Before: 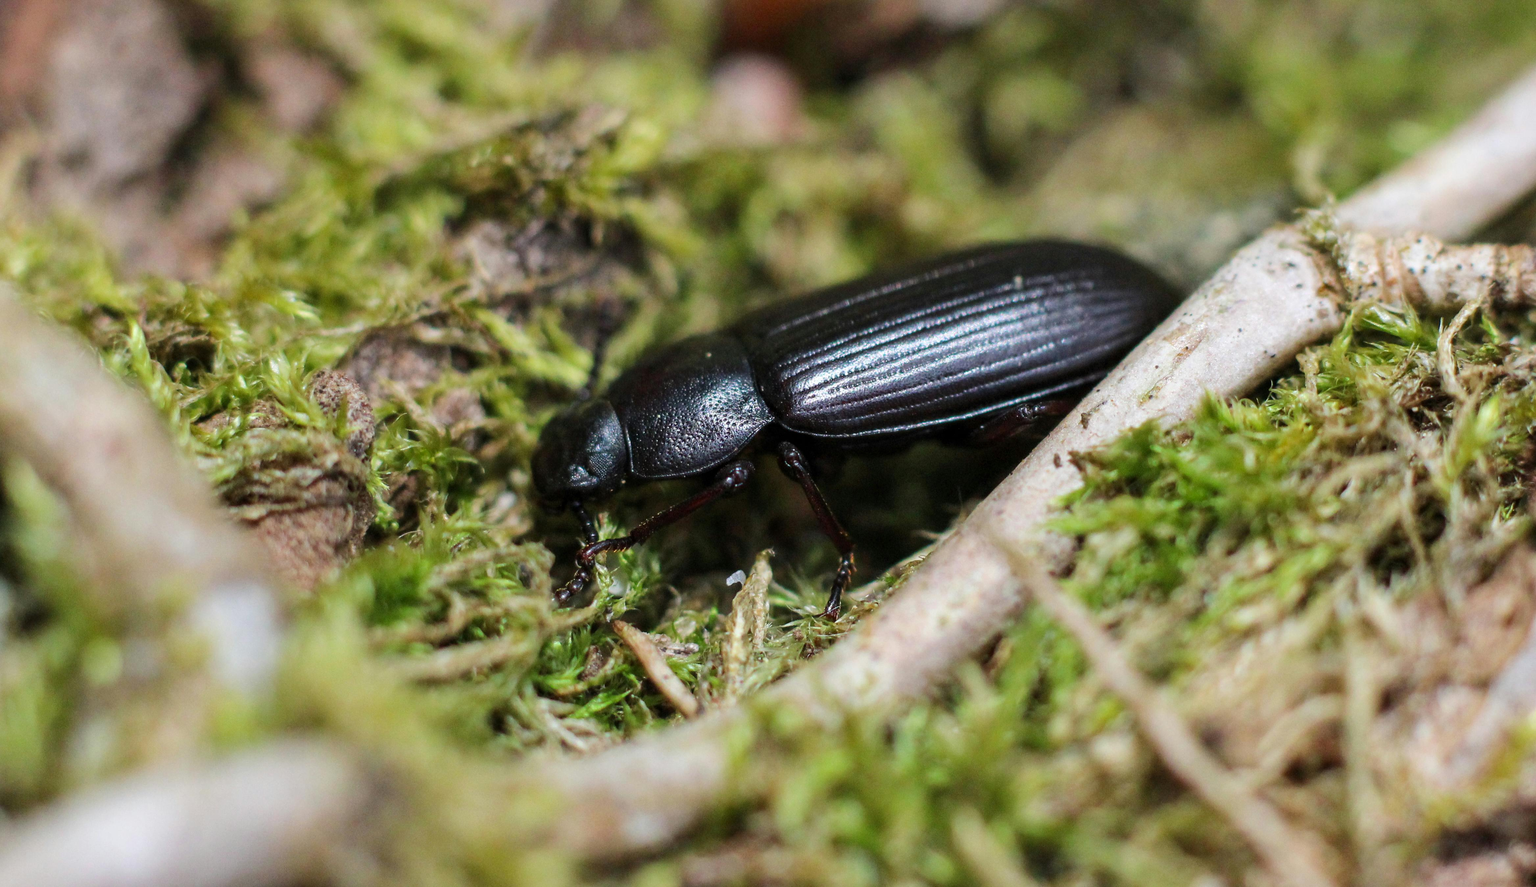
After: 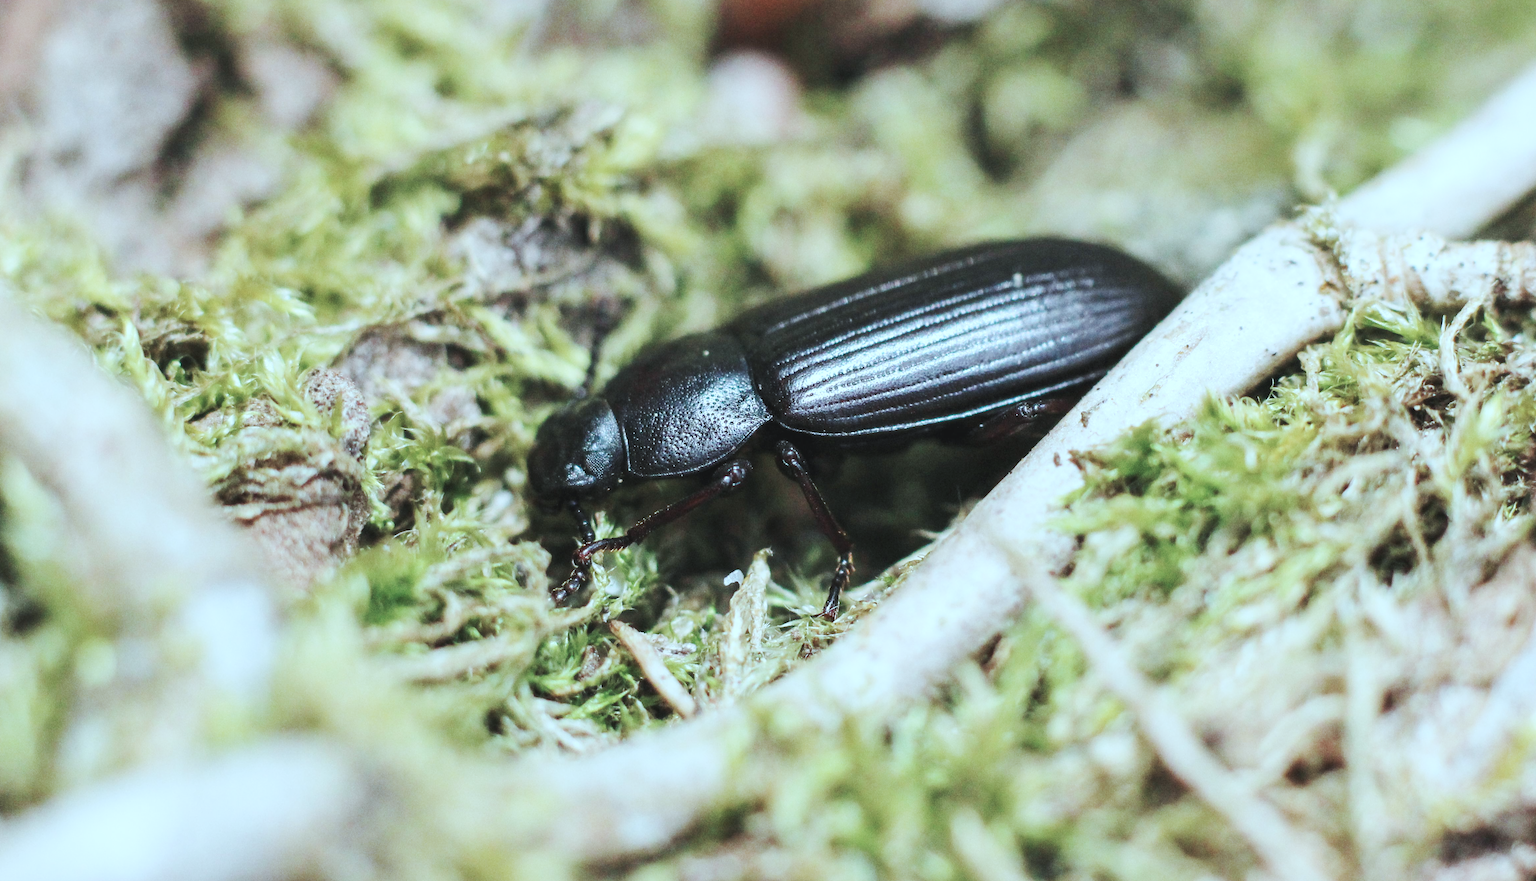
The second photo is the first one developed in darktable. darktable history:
crop: left 0.502%, top 0.545%, right 0.148%, bottom 0.78%
color correction: highlights a* -12.48, highlights b* -17.37, saturation 0.71
base curve: curves: ch0 [(0, 0.007) (0.028, 0.063) (0.121, 0.311) (0.46, 0.743) (0.859, 0.957) (1, 1)], preserve colors none
